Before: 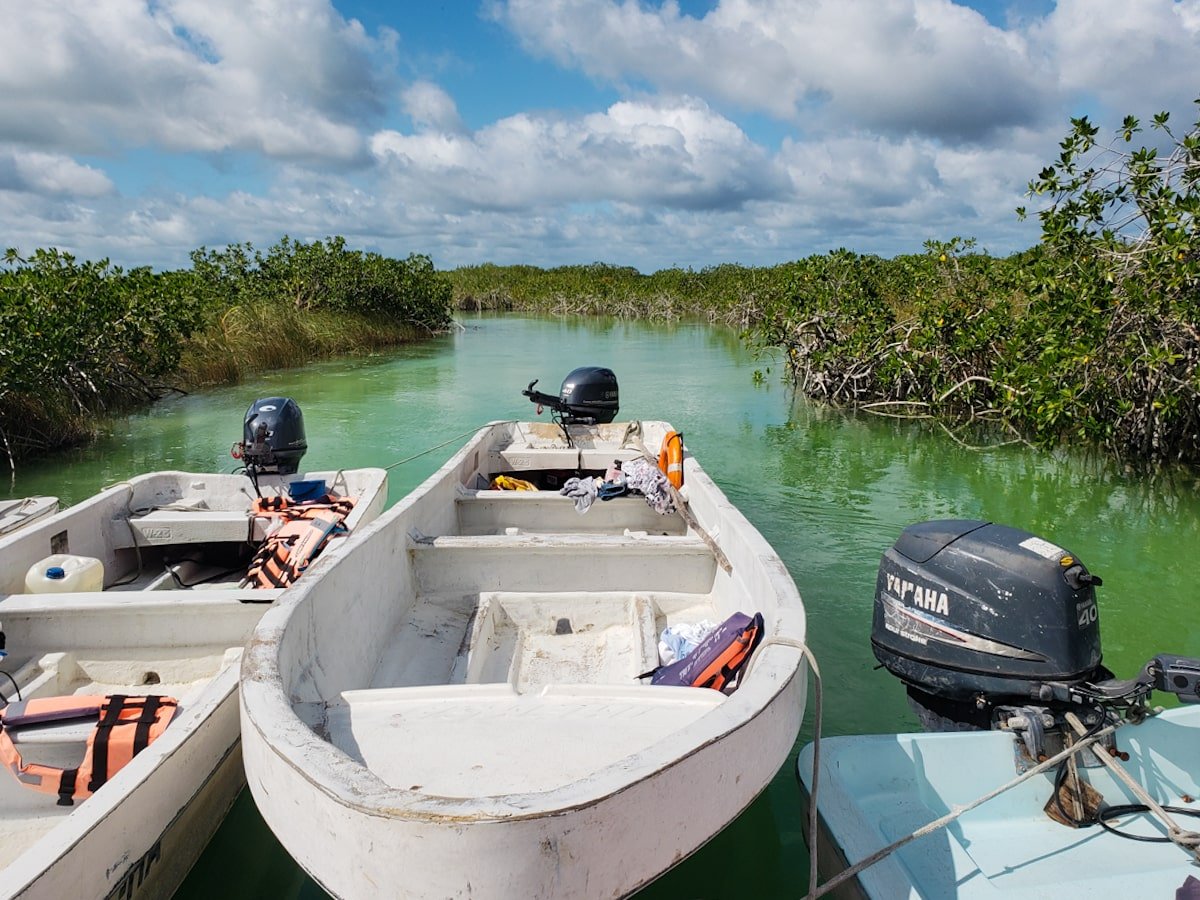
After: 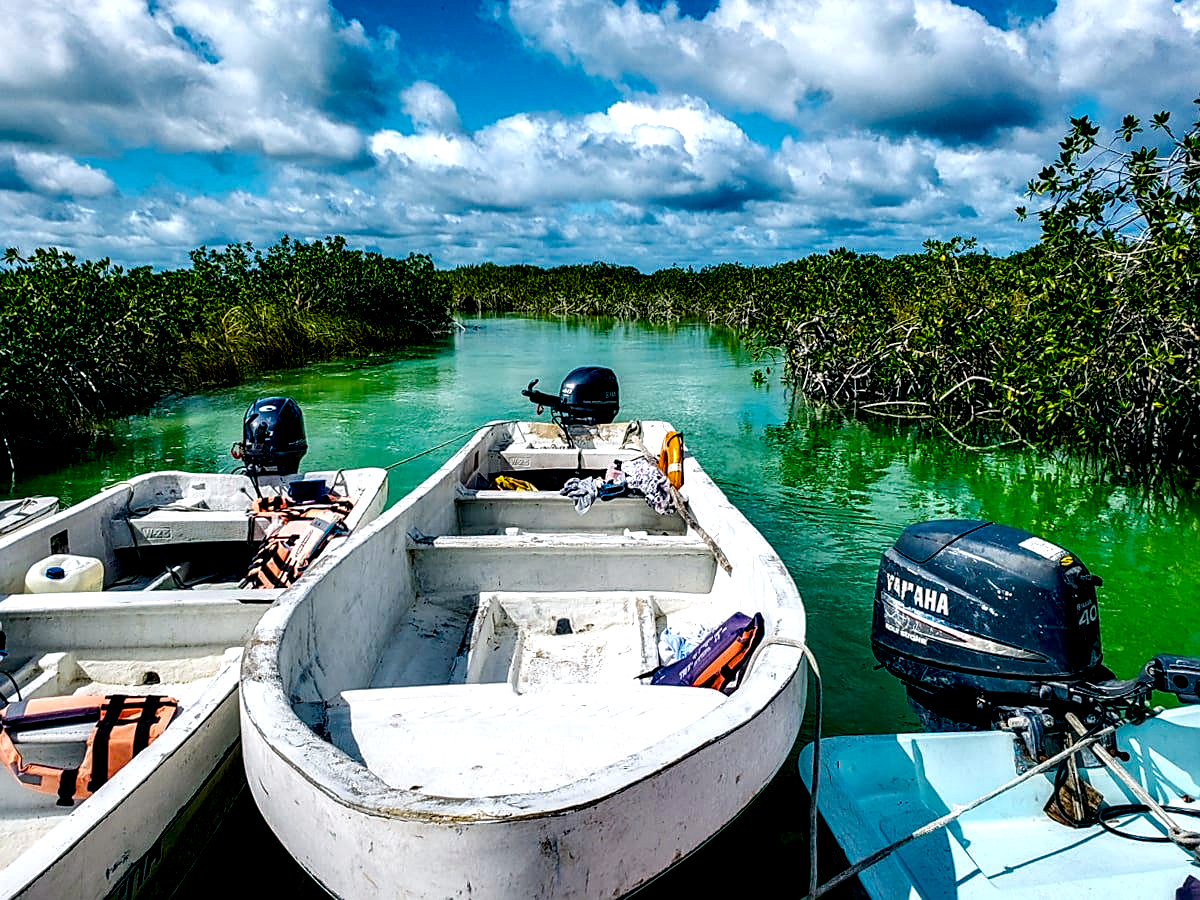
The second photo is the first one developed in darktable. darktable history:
color balance rgb: power › luminance -7.713%, power › chroma 2.28%, power › hue 221.63°, linear chroma grading › global chroma 9.915%, perceptual saturation grading › global saturation 20%, perceptual saturation grading › highlights -25.623%, perceptual saturation grading › shadows 49.81%, global vibrance 50.254%
sharpen: on, module defaults
local contrast: shadows 176%, detail 223%
